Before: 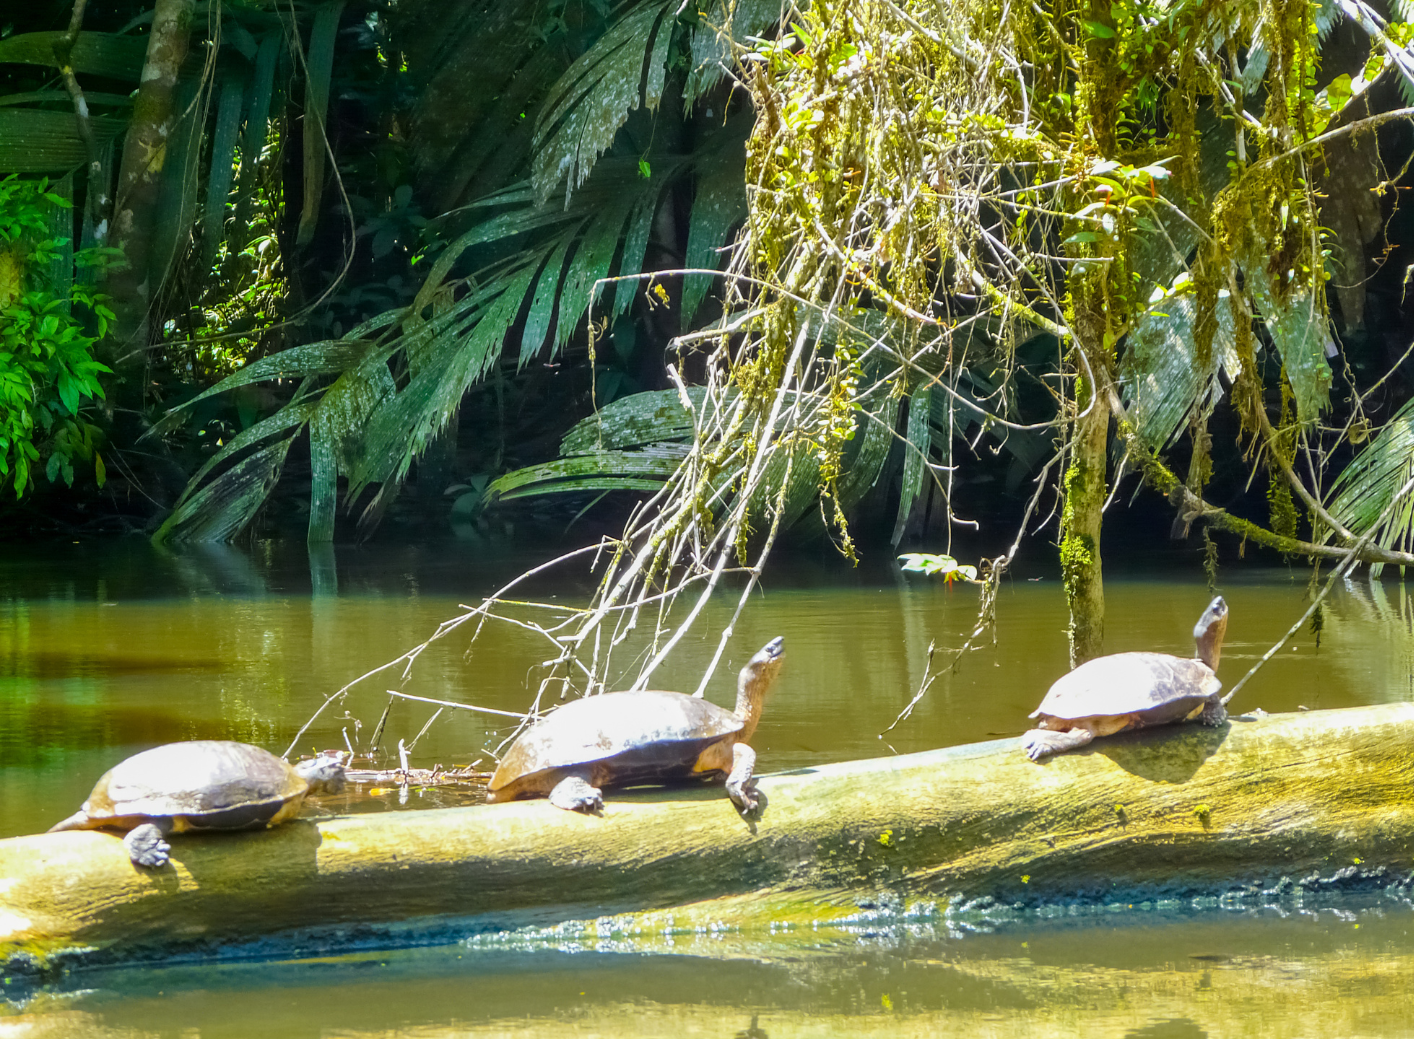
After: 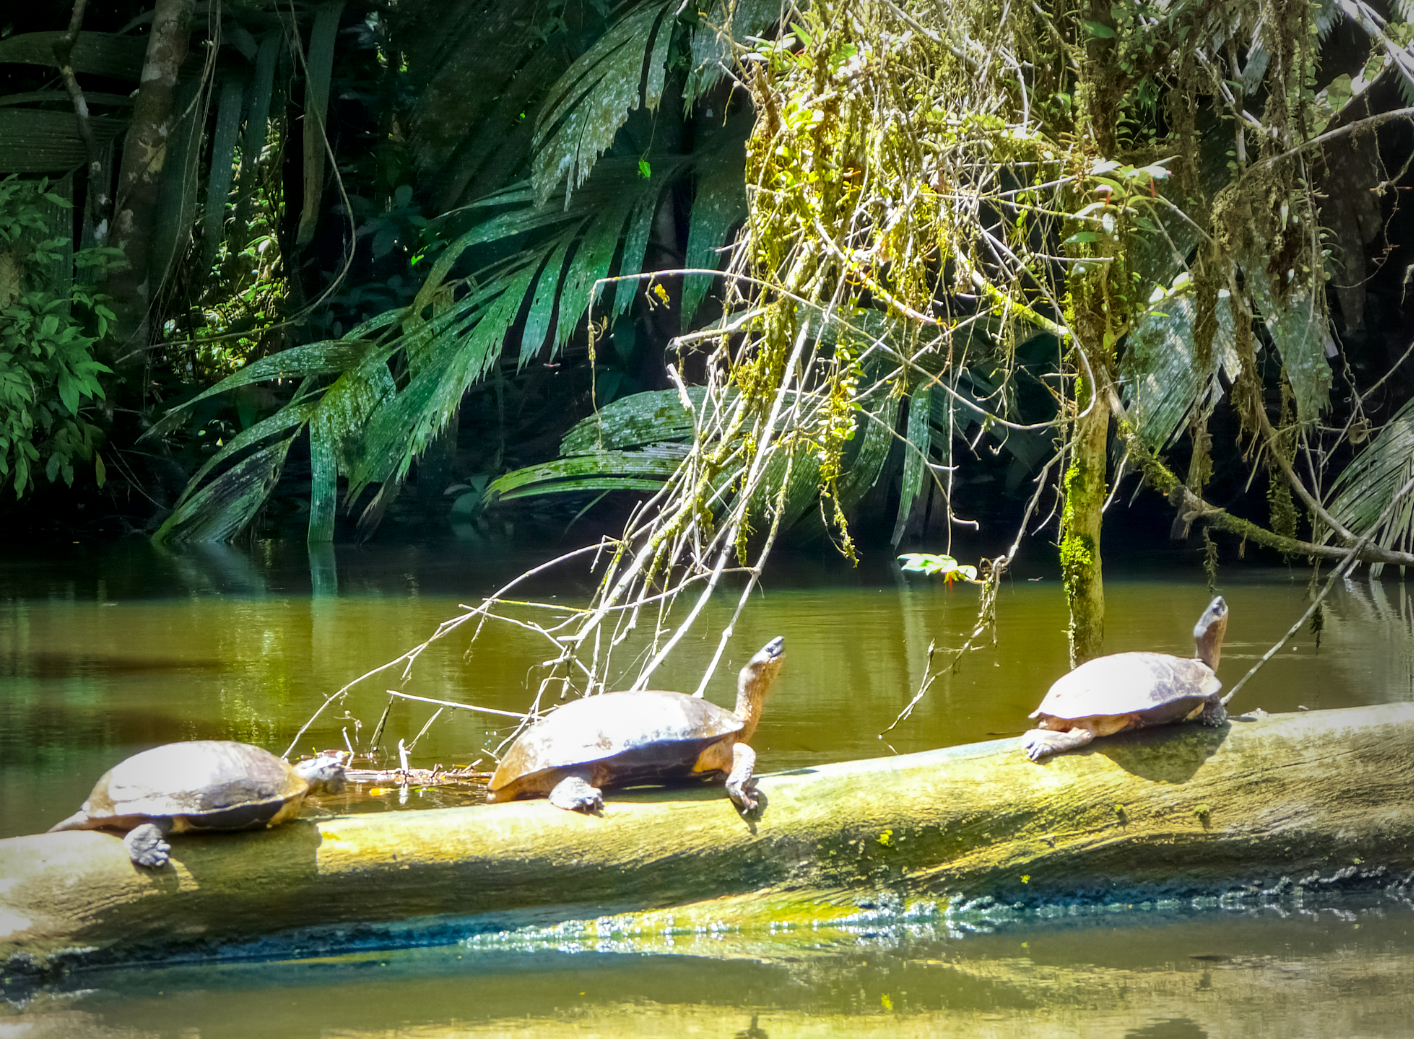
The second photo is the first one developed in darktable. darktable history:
vignetting: fall-off start 64.63%, center (-0.034, 0.148), width/height ratio 0.881
contrast brightness saturation: contrast 0.04, saturation 0.16
local contrast: mode bilateral grid, contrast 20, coarseness 50, detail 144%, midtone range 0.2
